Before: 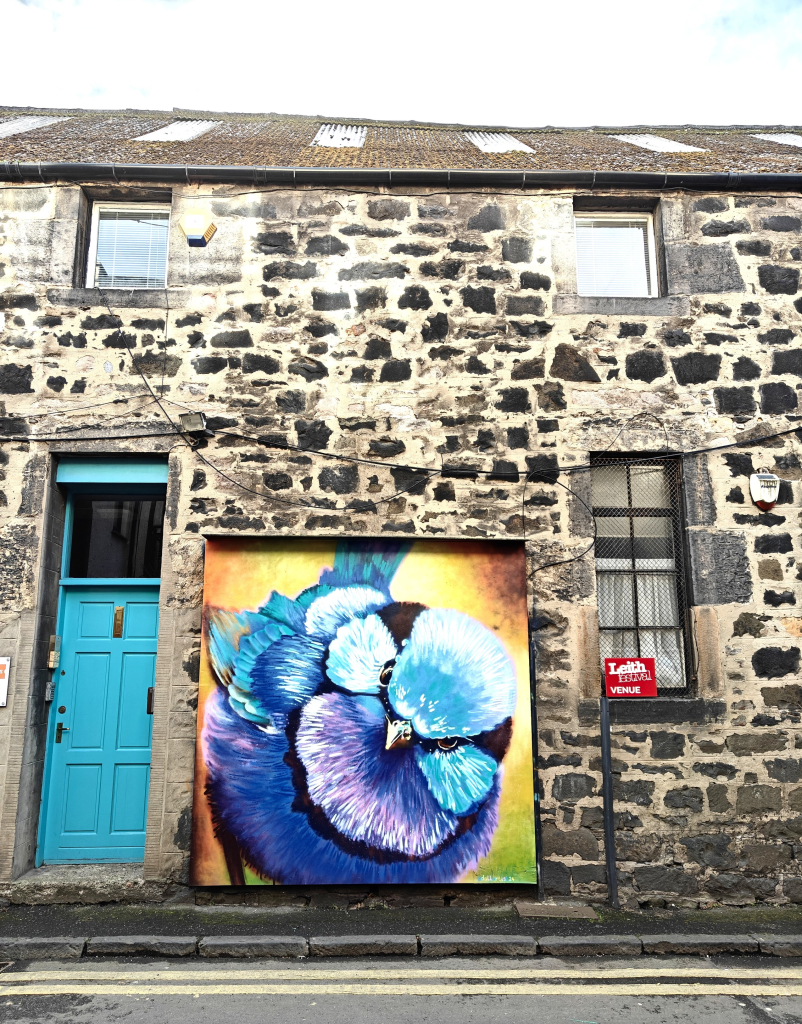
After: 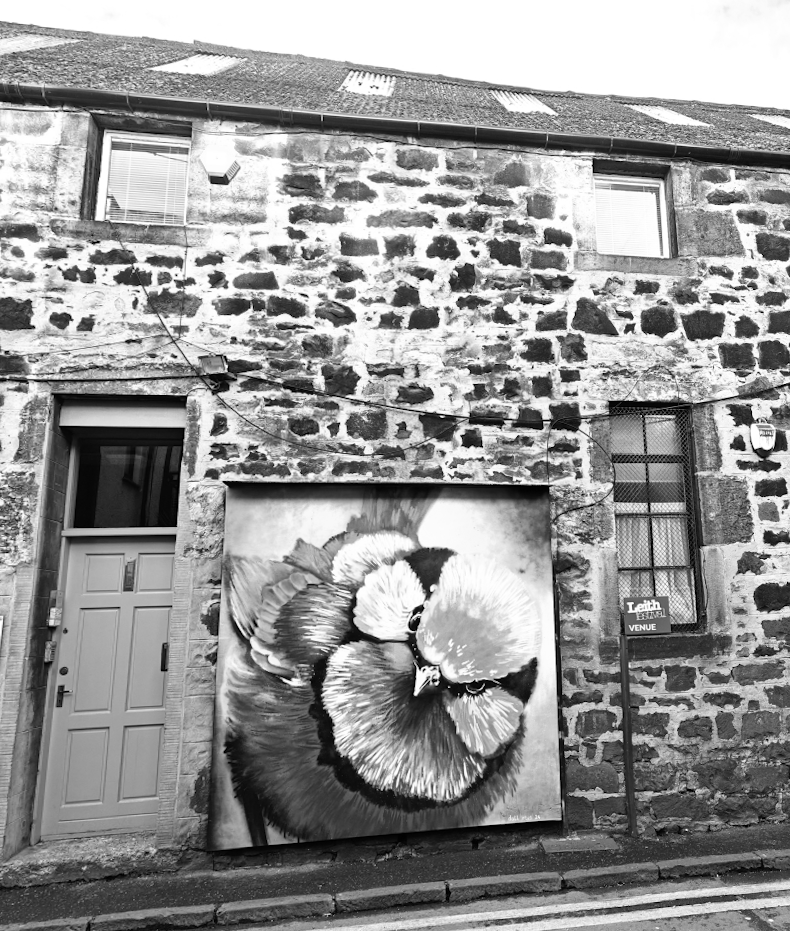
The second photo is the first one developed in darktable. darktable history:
rotate and perspective: rotation -0.013°, lens shift (vertical) -0.027, lens shift (horizontal) 0.178, crop left 0.016, crop right 0.989, crop top 0.082, crop bottom 0.918
monochrome: on, module defaults
